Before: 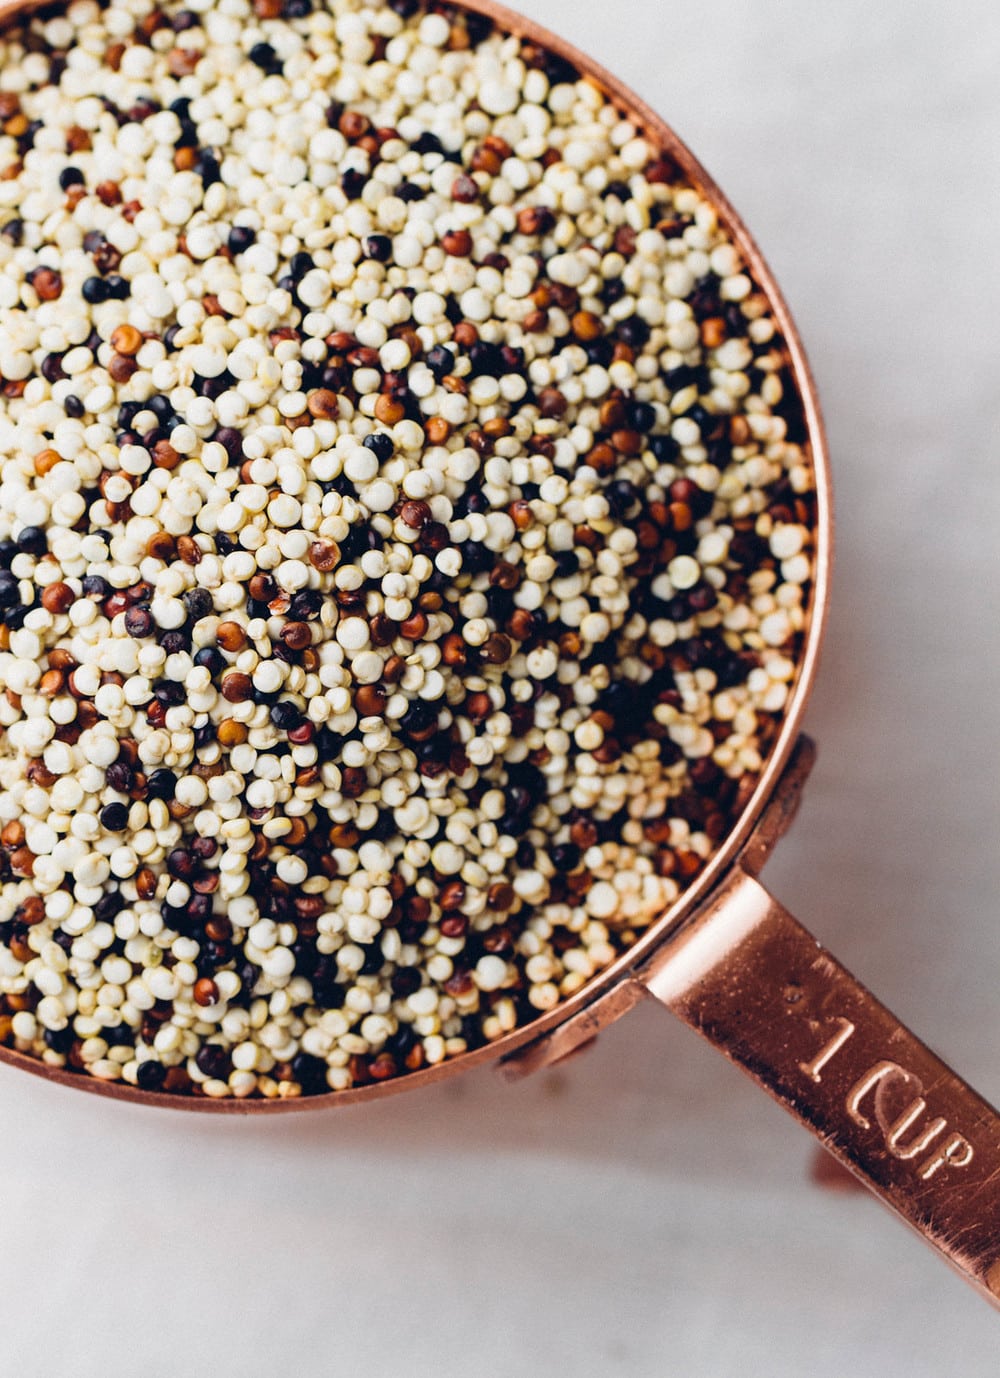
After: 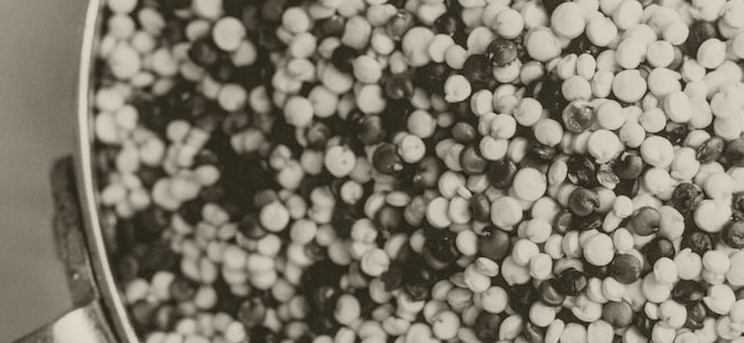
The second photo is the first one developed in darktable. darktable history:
exposure: black level correction 0.001, exposure 1 EV, compensate highlight preservation false
local contrast: on, module defaults
crop and rotate: angle 16.12°, top 30.835%, bottom 35.653%
colorize: hue 41.44°, saturation 22%, source mix 60%, lightness 10.61%
